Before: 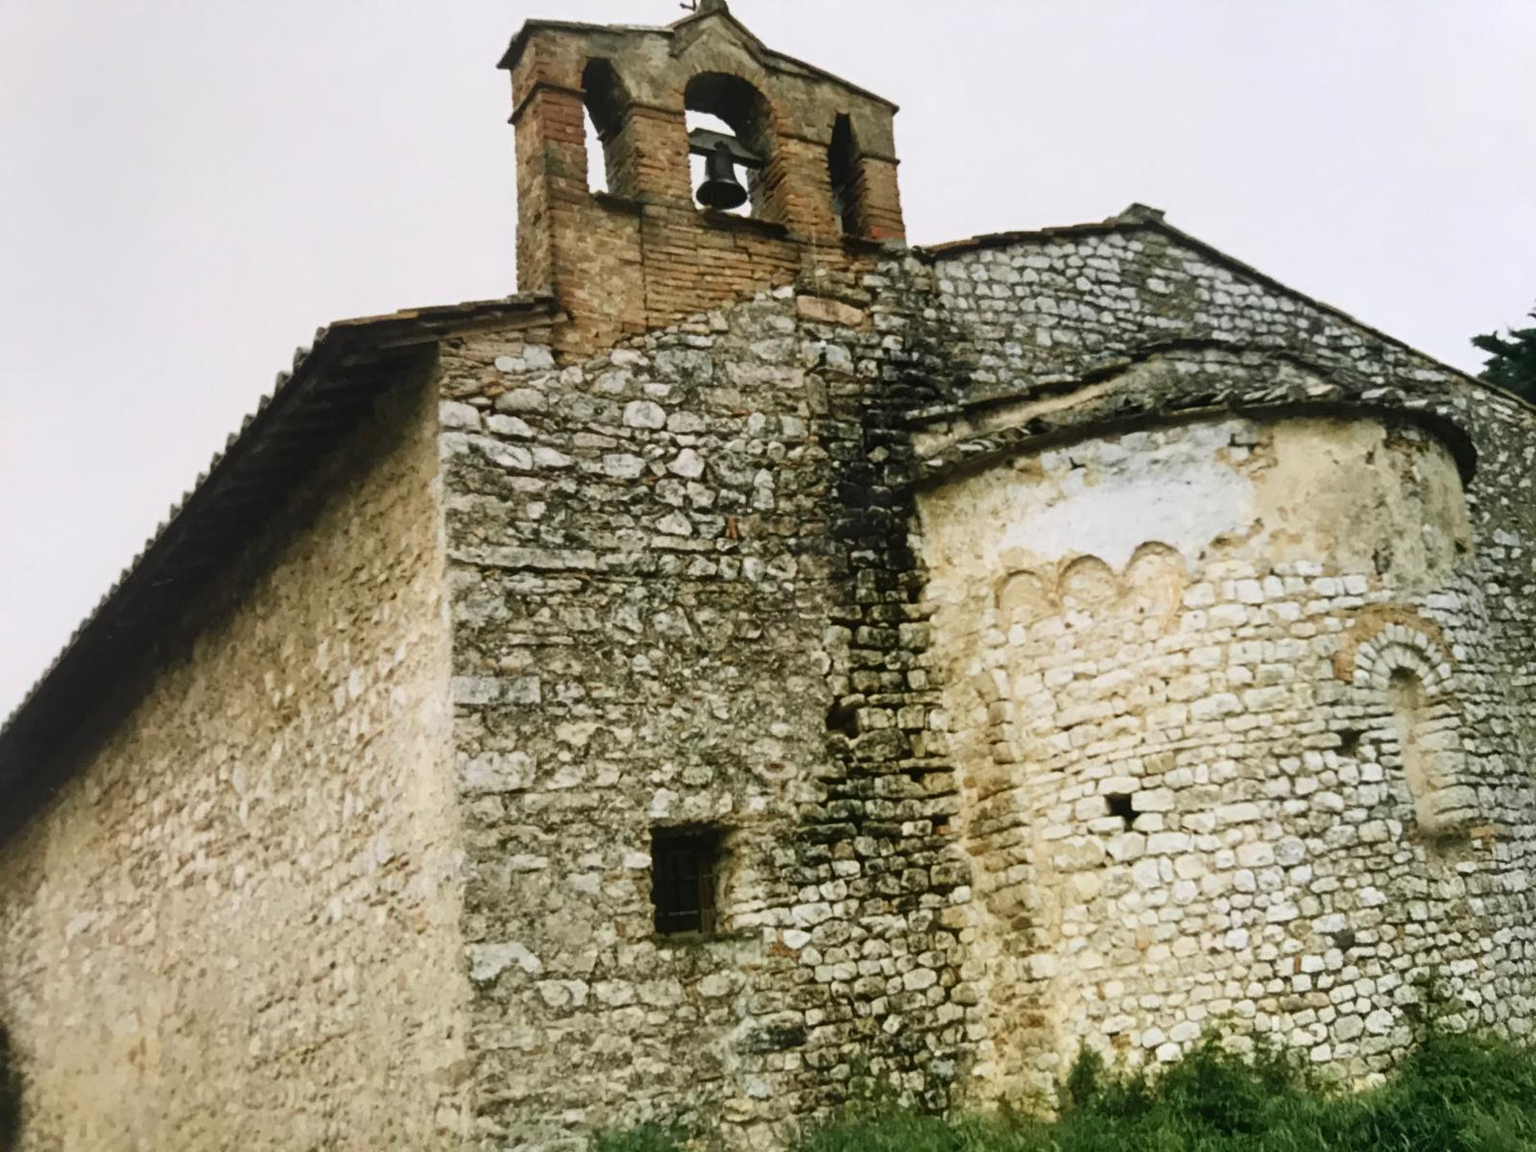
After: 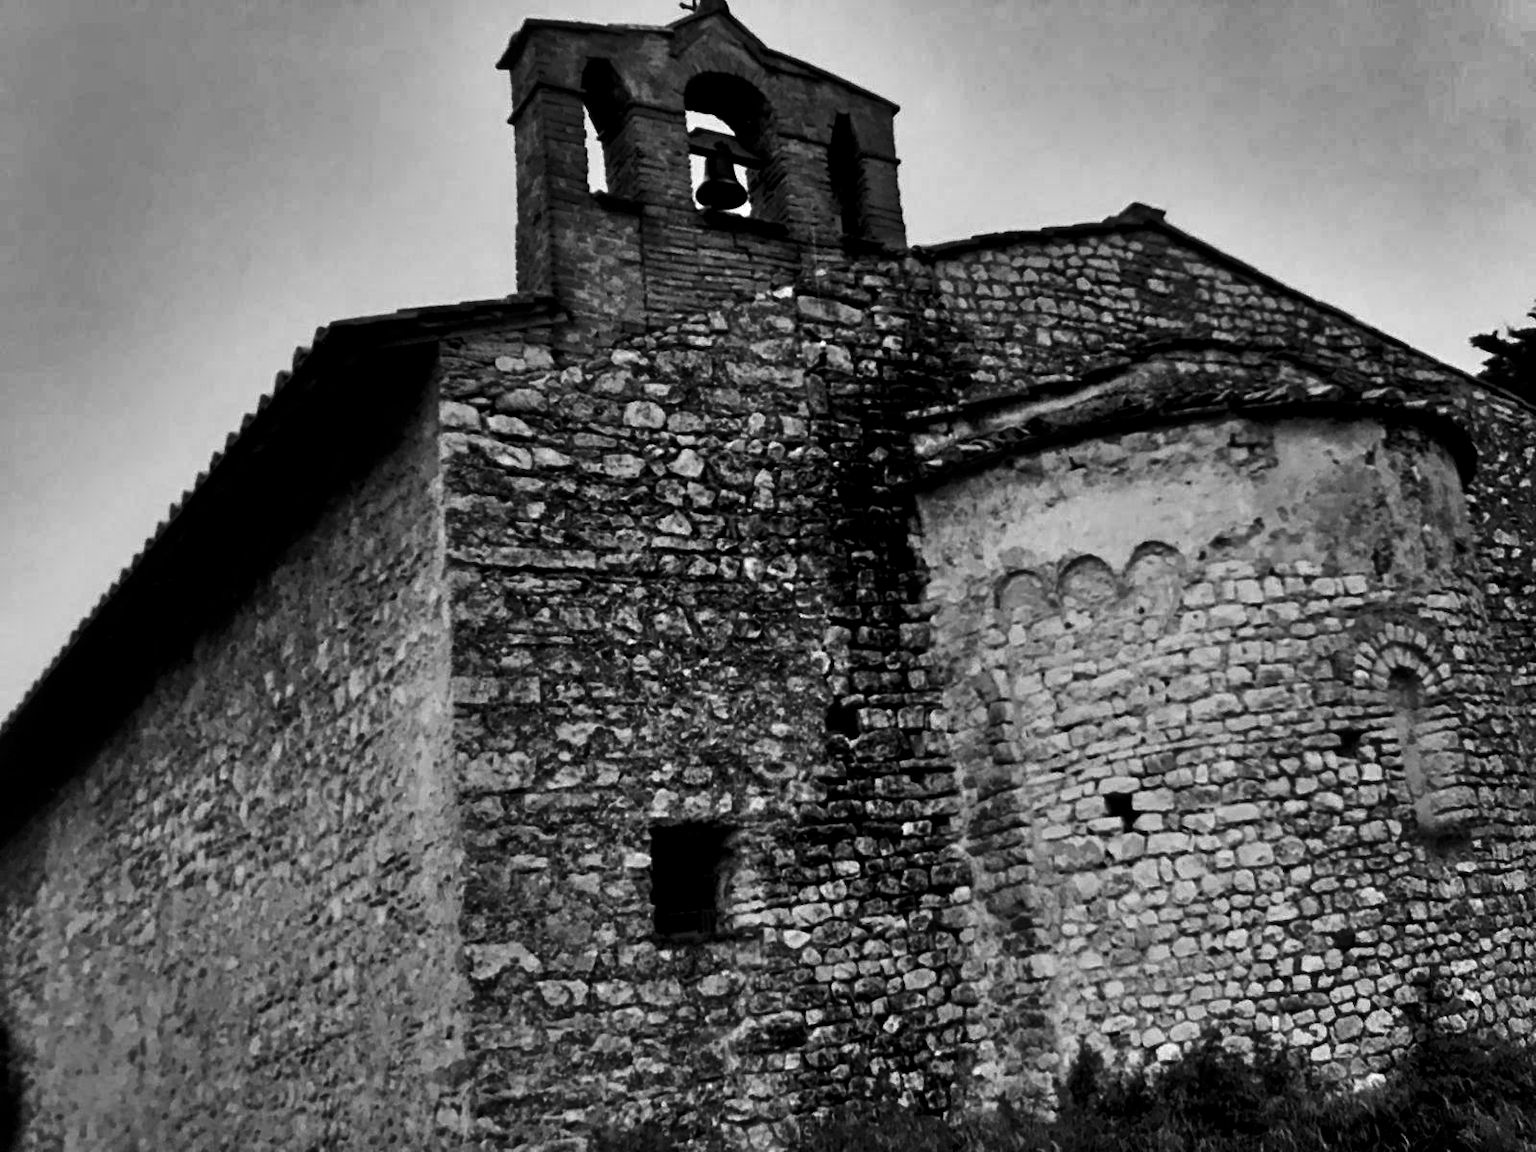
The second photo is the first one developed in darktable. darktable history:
exposure: black level correction 0.01, exposure 0.011 EV, compensate highlight preservation false
tone equalizer: -7 EV 0.15 EV, -6 EV 0.6 EV, -5 EV 1.15 EV, -4 EV 1.33 EV, -3 EV 1.15 EV, -2 EV 0.6 EV, -1 EV 0.15 EV, mask exposure compensation -0.5 EV
contrast brightness saturation: contrast 0.02, brightness -1, saturation -1
shadows and highlights: shadows 24.5, highlights -78.15, soften with gaussian
